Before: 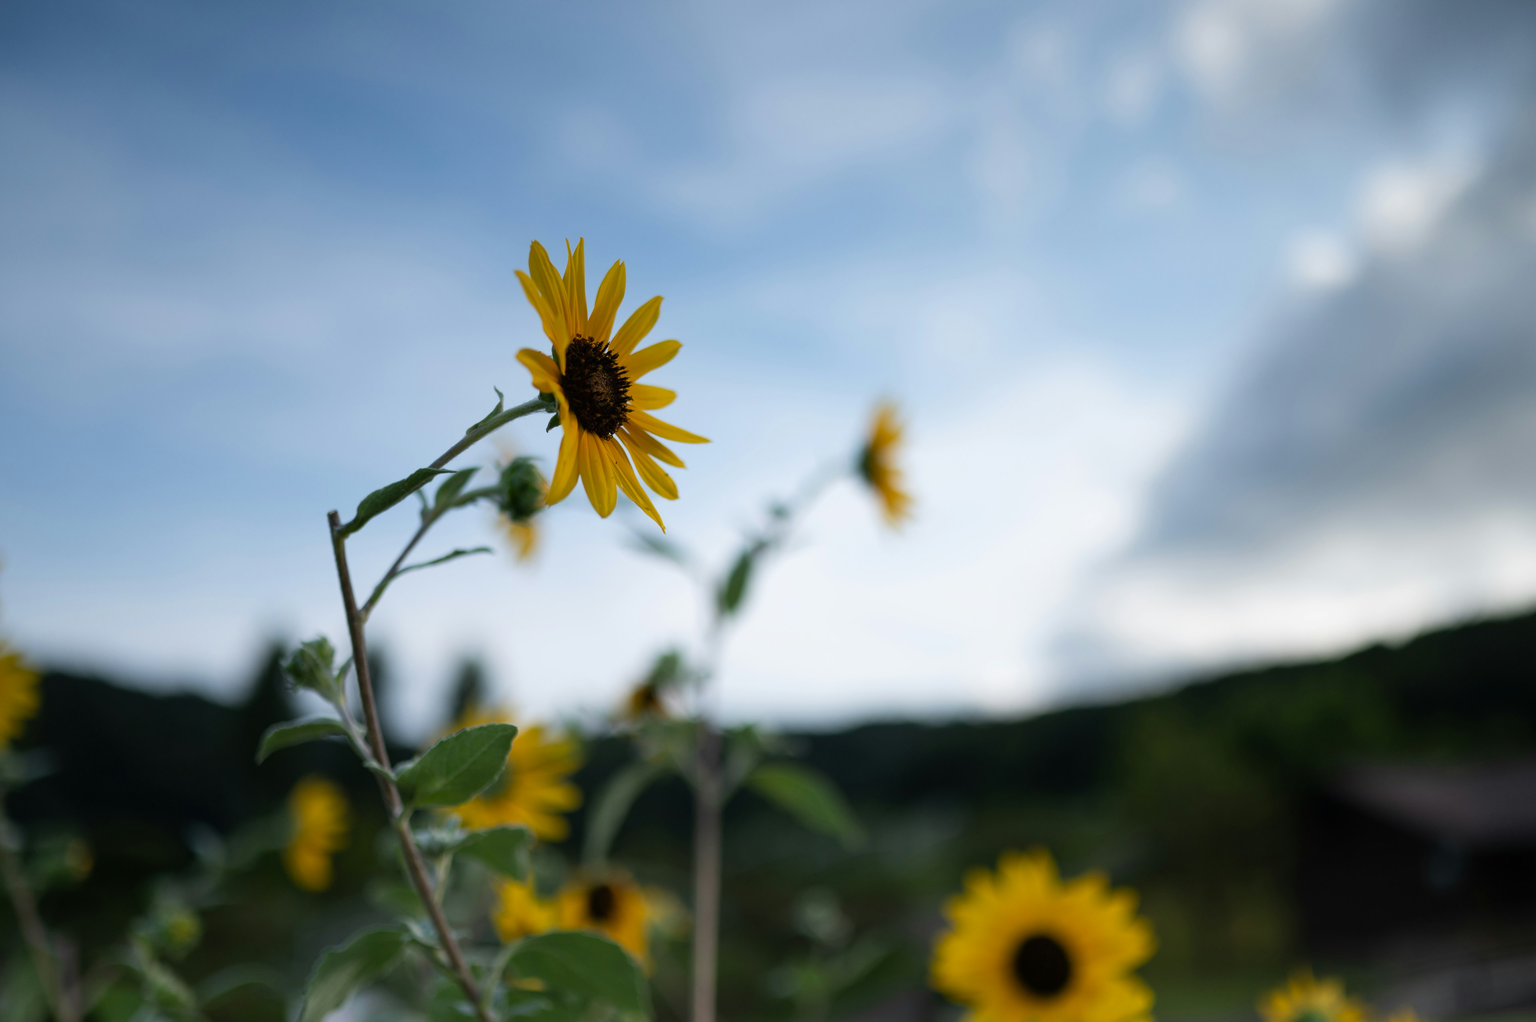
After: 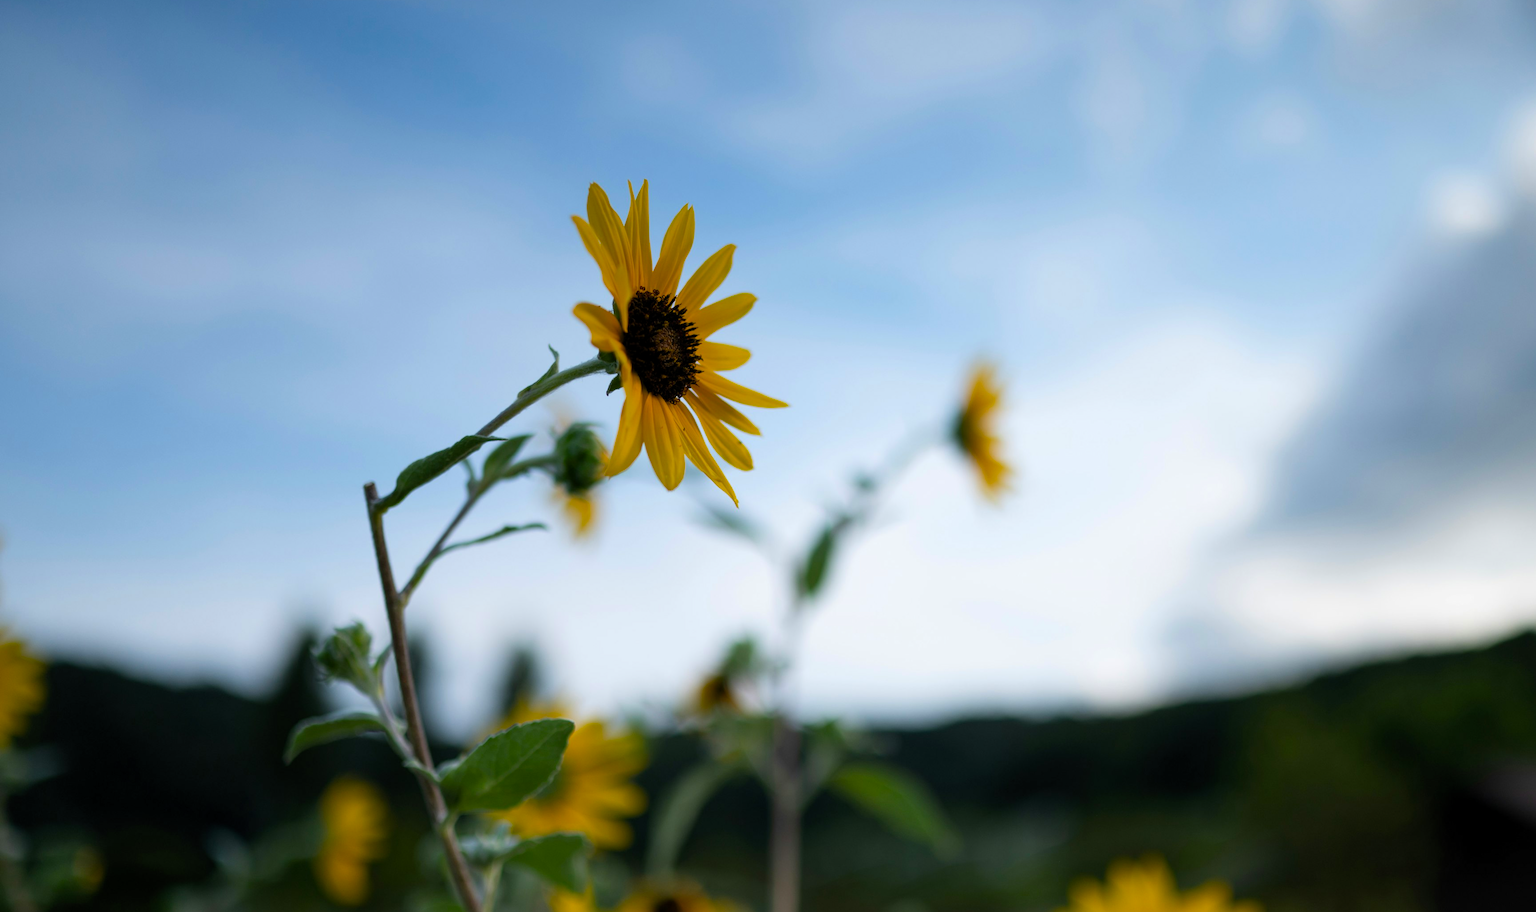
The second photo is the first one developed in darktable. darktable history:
color balance rgb: perceptual saturation grading › global saturation 31.014%
crop: top 7.461%, right 9.857%, bottom 12.026%
levels: black 0.014%, levels [0.016, 0.5, 0.996]
